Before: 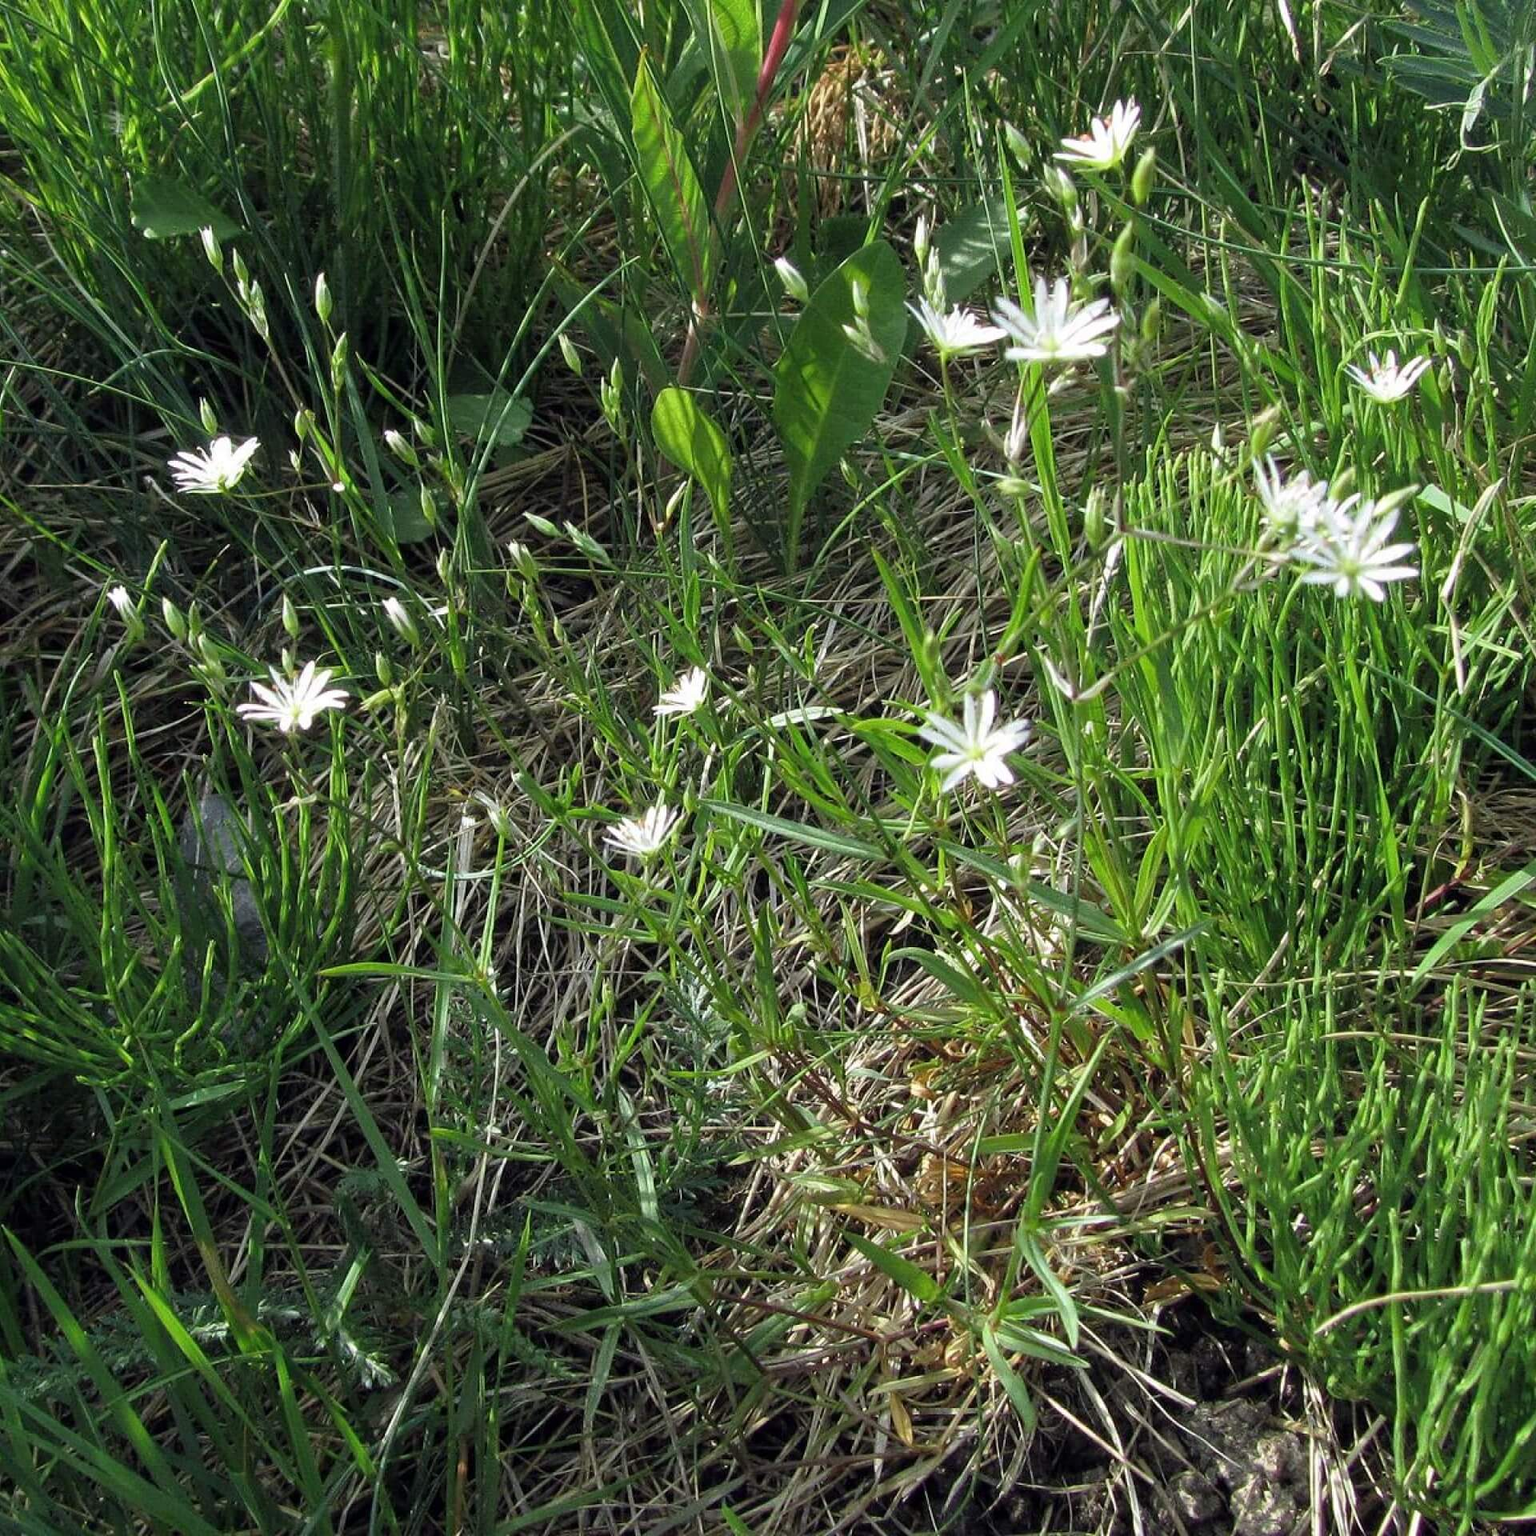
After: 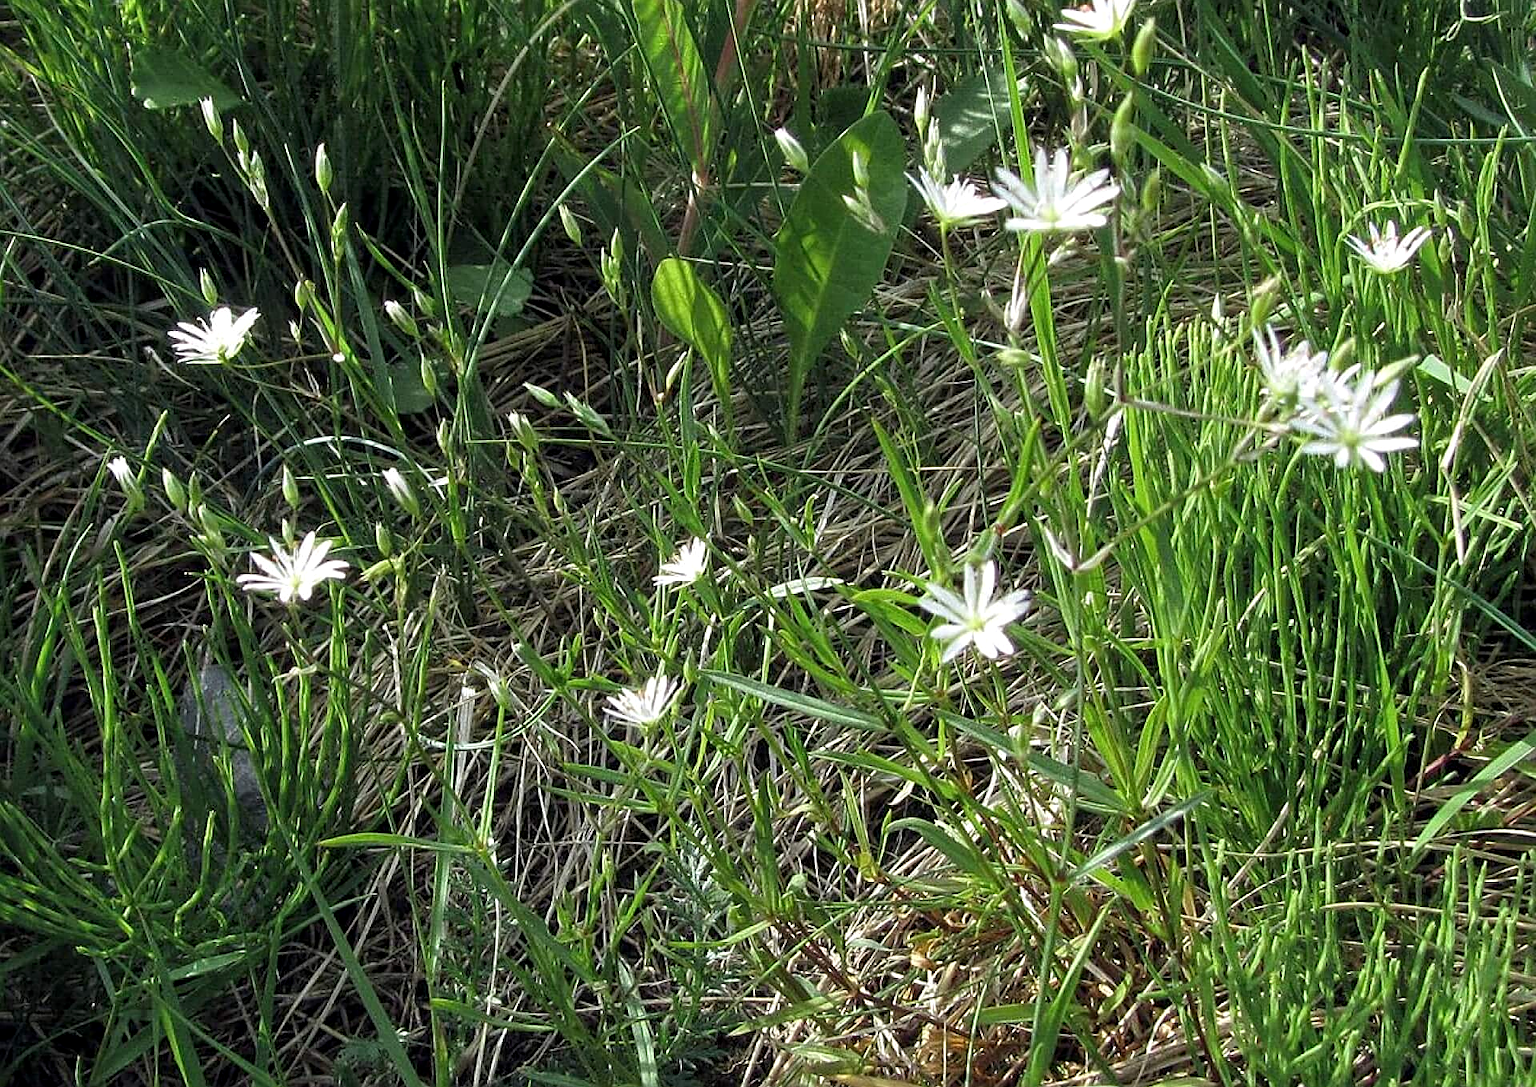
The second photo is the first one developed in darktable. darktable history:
local contrast: highlights 105%, shadows 98%, detail 120%, midtone range 0.2
sharpen: on, module defaults
crop and rotate: top 8.48%, bottom 20.71%
